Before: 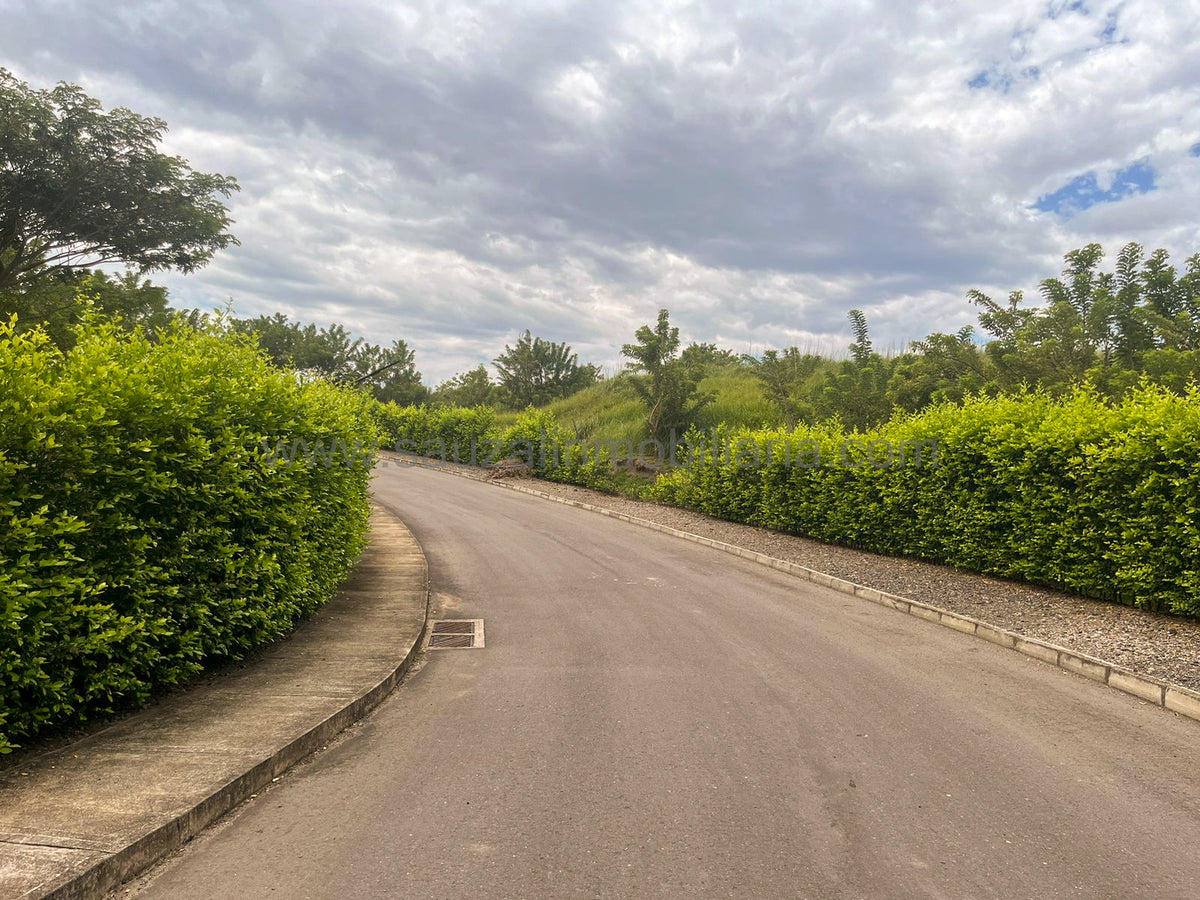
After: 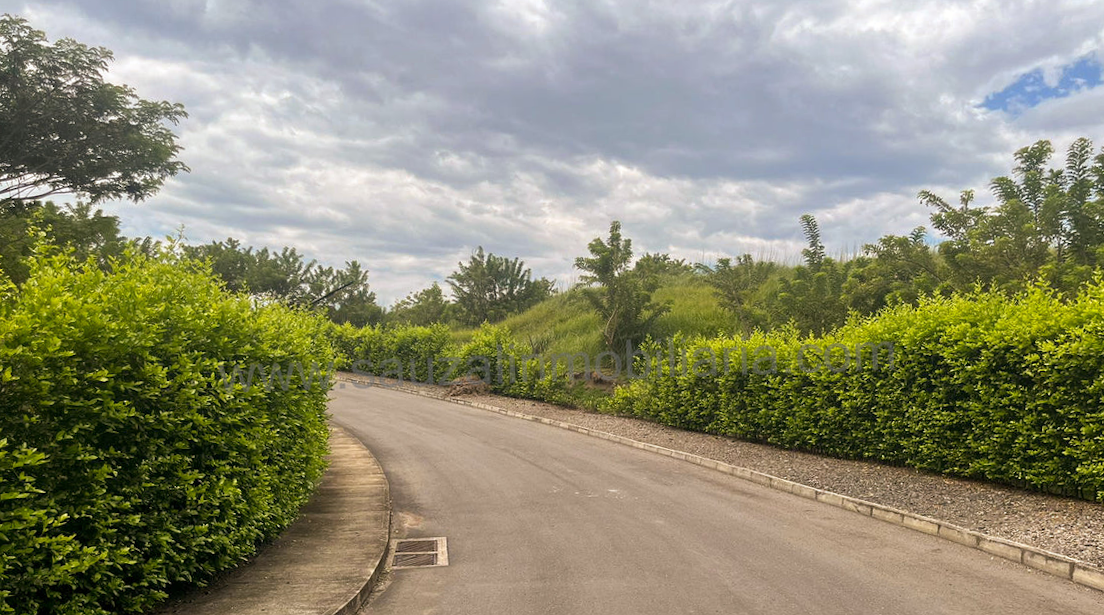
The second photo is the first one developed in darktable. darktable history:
crop: left 2.737%, top 7.287%, right 3.421%, bottom 20.179%
rotate and perspective: rotation -2°, crop left 0.022, crop right 0.978, crop top 0.049, crop bottom 0.951
